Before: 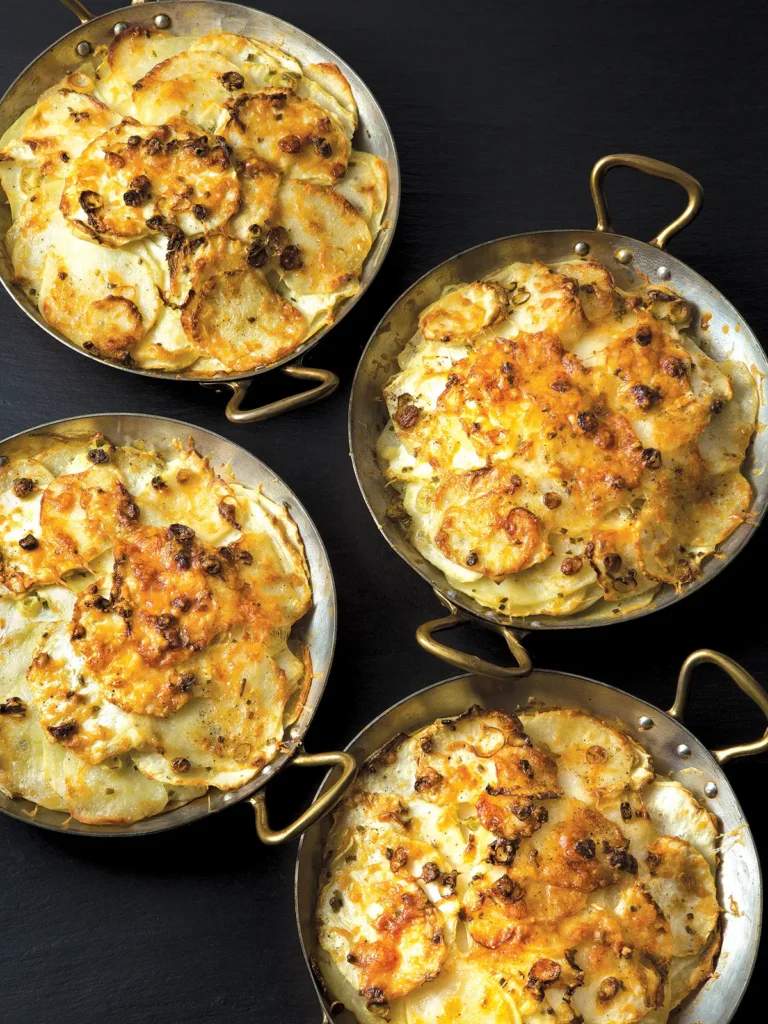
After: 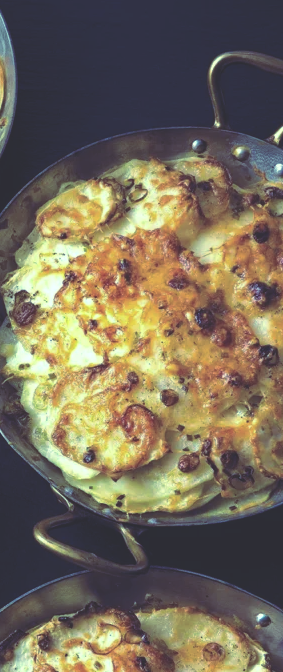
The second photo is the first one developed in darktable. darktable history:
crop and rotate: left 49.936%, top 10.094%, right 13.136%, bottom 24.256%
color zones: curves: ch0 [(0.068, 0.464) (0.25, 0.5) (0.48, 0.508) (0.75, 0.536) (0.886, 0.476) (0.967, 0.456)]; ch1 [(0.066, 0.456) (0.25, 0.5) (0.616, 0.508) (0.746, 0.56) (0.934, 0.444)]
rgb curve: curves: ch0 [(0, 0.186) (0.314, 0.284) (0.576, 0.466) (0.805, 0.691) (0.936, 0.886)]; ch1 [(0, 0.186) (0.314, 0.284) (0.581, 0.534) (0.771, 0.746) (0.936, 0.958)]; ch2 [(0, 0.216) (0.275, 0.39) (1, 1)], mode RGB, independent channels, compensate middle gray true, preserve colors none
